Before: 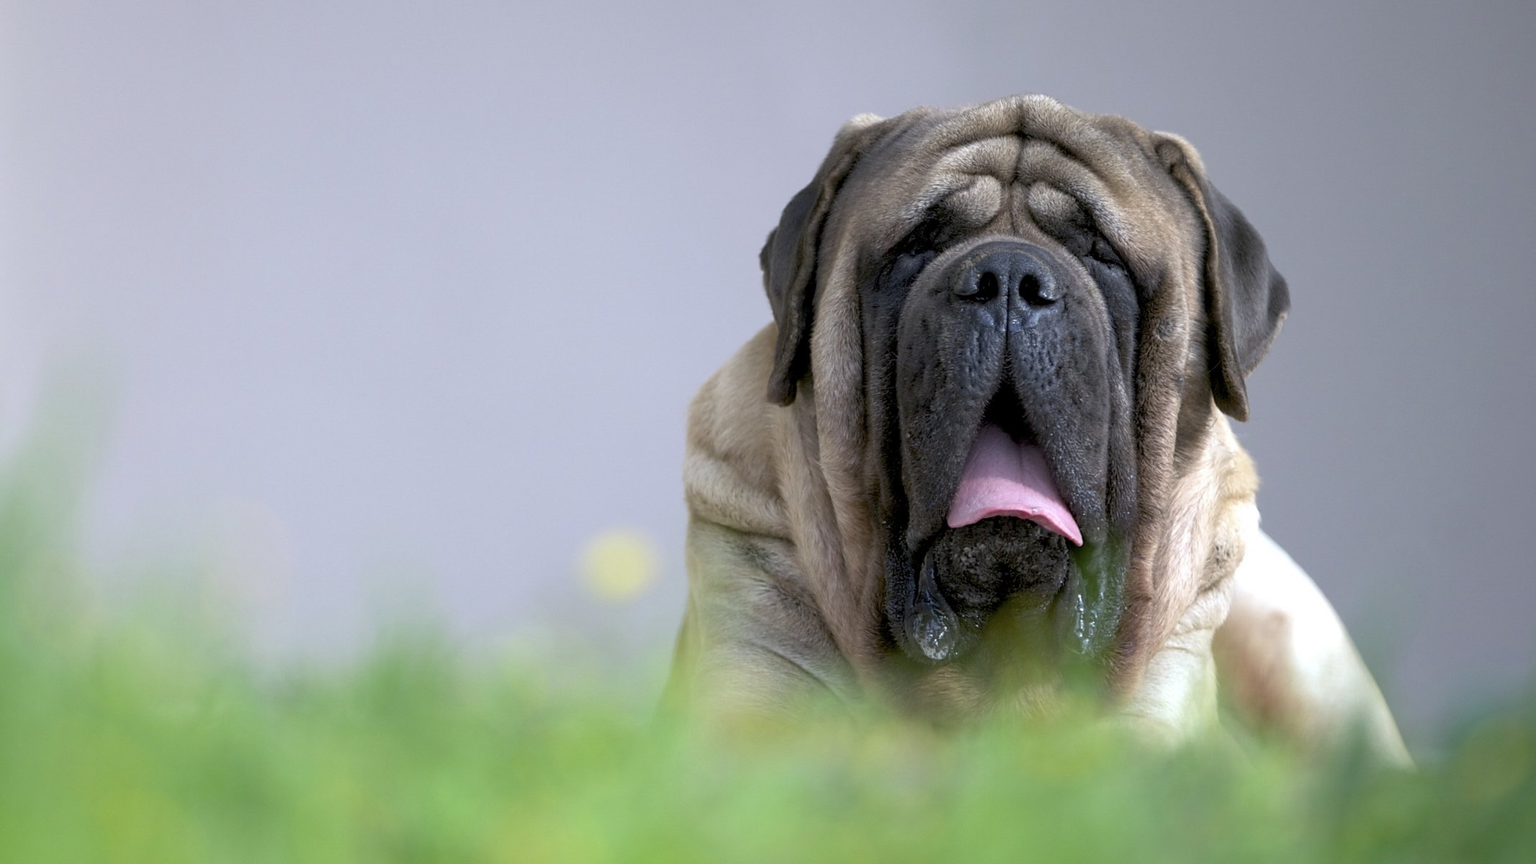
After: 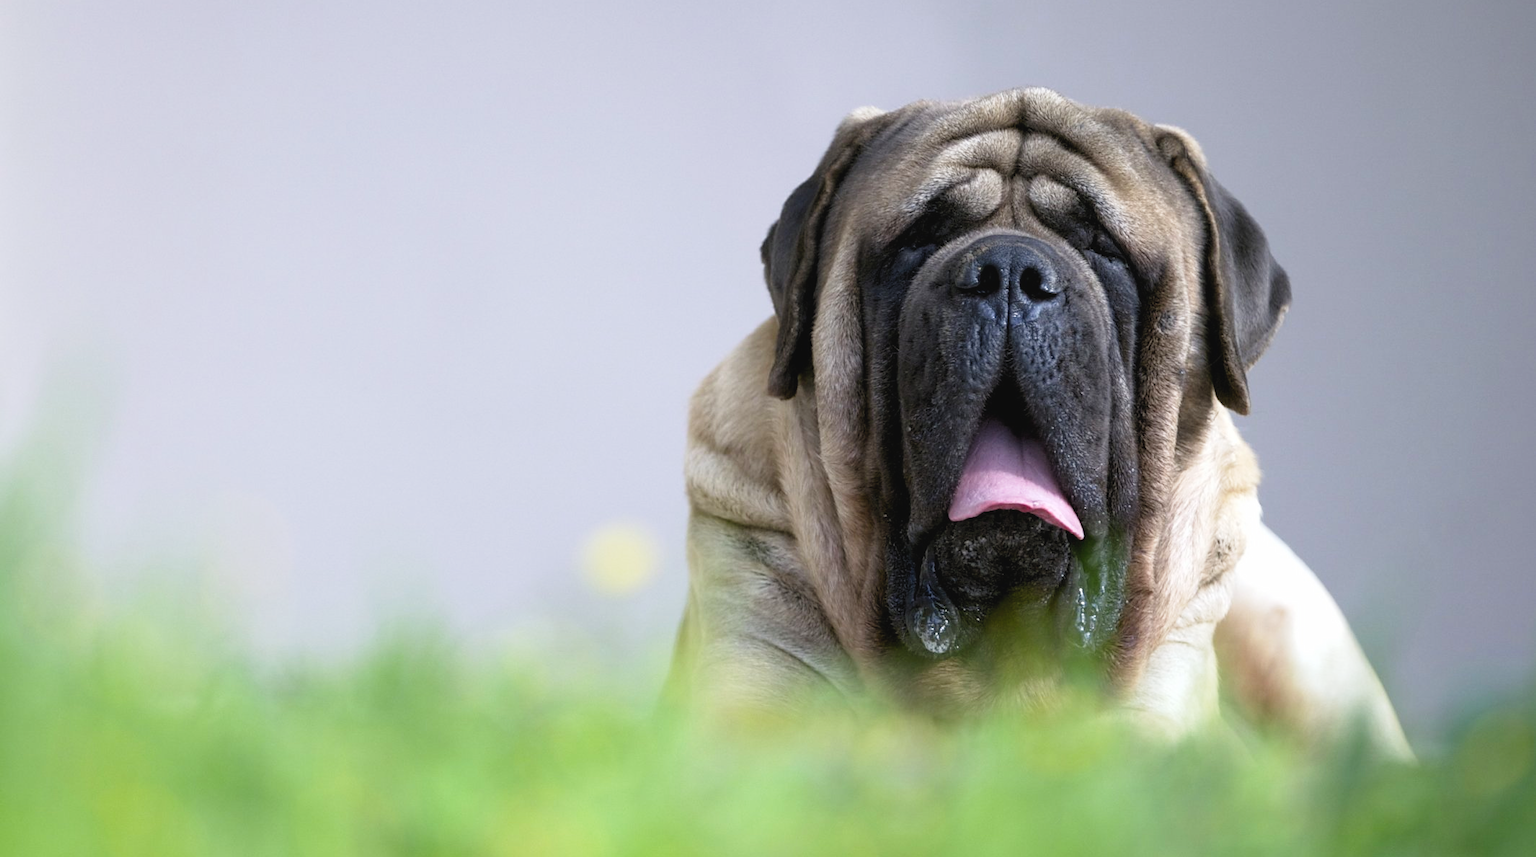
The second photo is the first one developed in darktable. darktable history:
tone curve: curves: ch0 [(0.001, 0.034) (0.115, 0.093) (0.251, 0.232) (0.382, 0.397) (0.652, 0.719) (0.802, 0.876) (1, 0.998)]; ch1 [(0, 0) (0.384, 0.324) (0.472, 0.466) (0.504, 0.5) (0.517, 0.533) (0.547, 0.564) (0.582, 0.628) (0.657, 0.727) (1, 1)]; ch2 [(0, 0) (0.278, 0.232) (0.5, 0.5) (0.531, 0.552) (0.61, 0.653) (1, 1)], preserve colors none
crop: top 0.885%, right 0.085%
tone equalizer: on, module defaults
